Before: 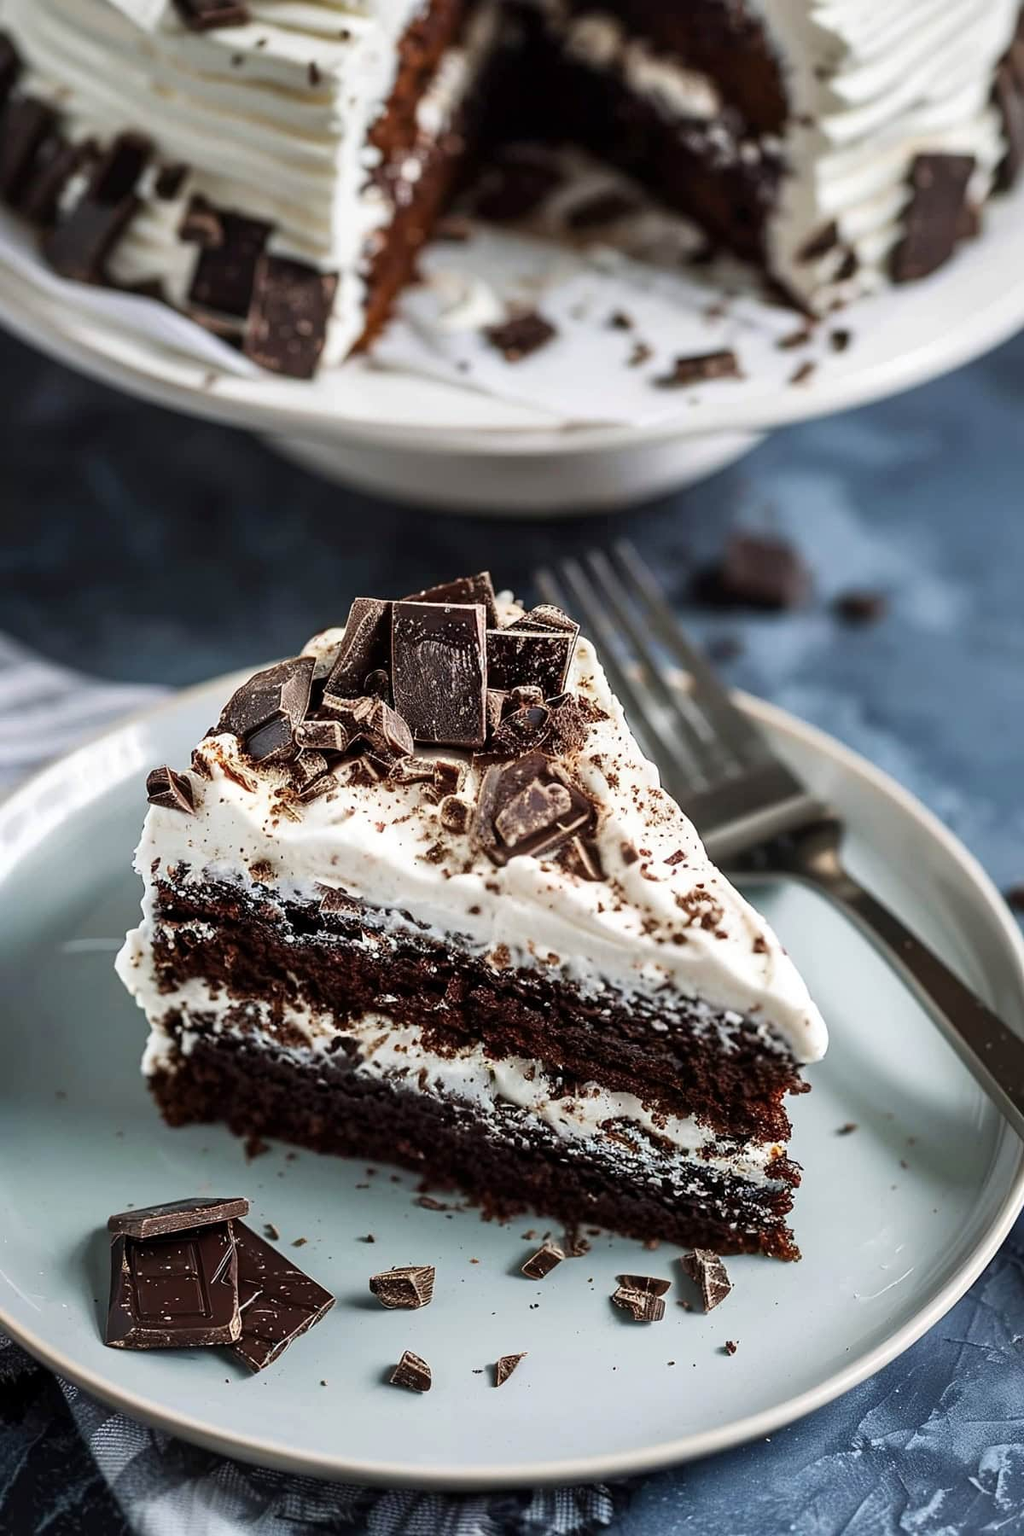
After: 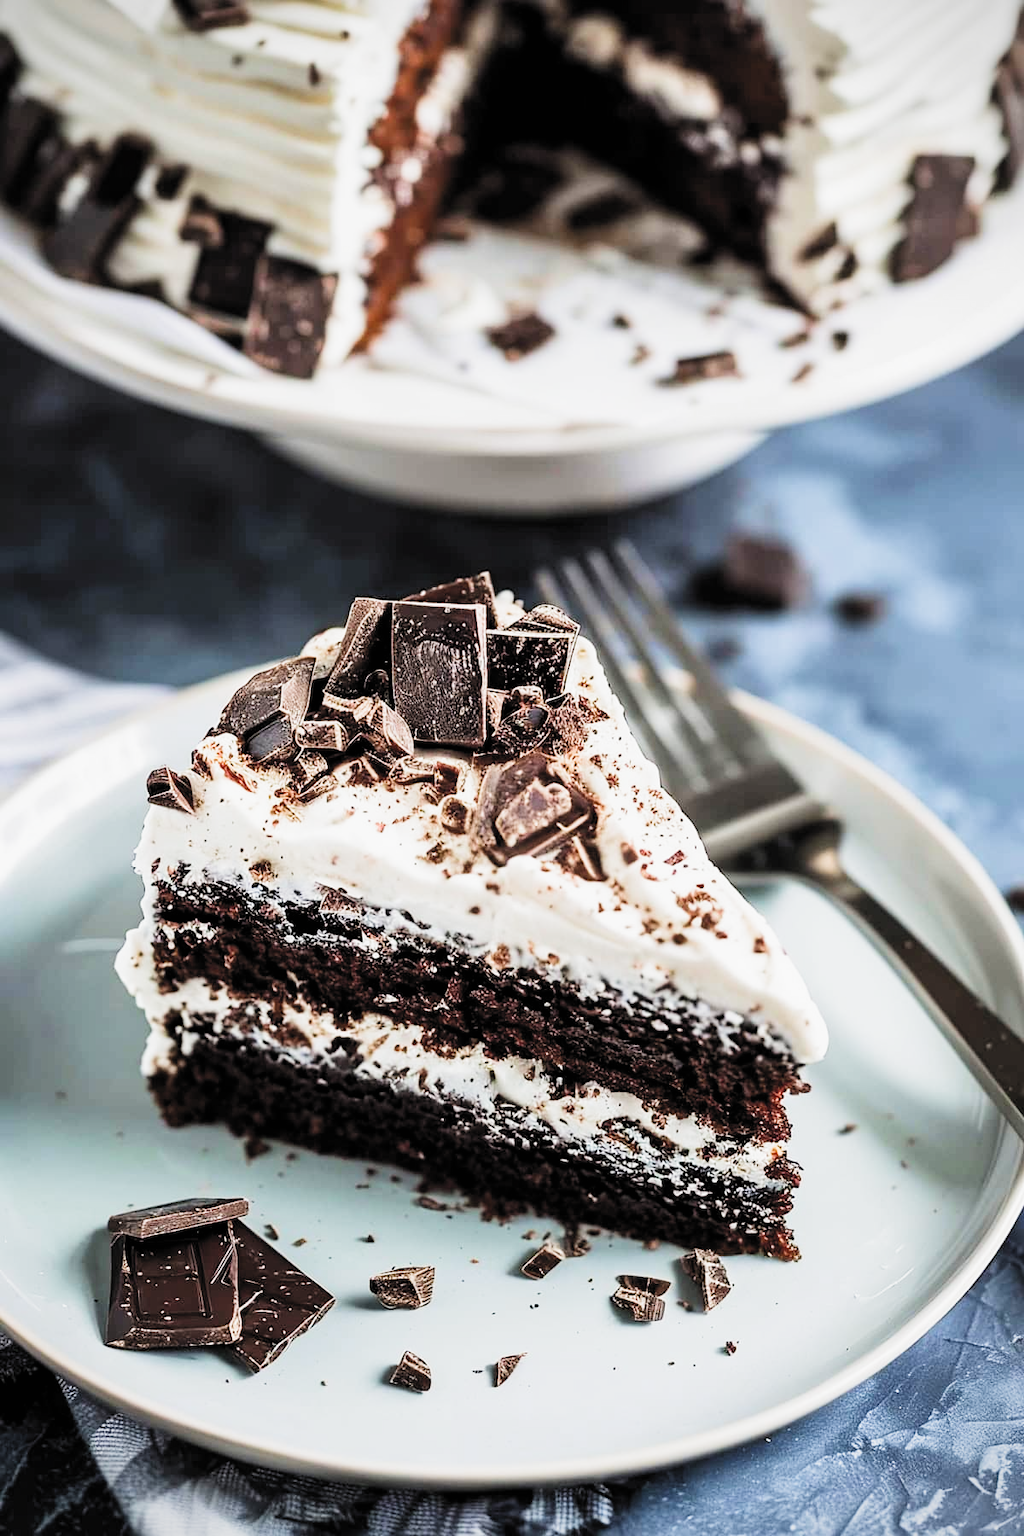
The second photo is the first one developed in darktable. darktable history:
vignetting: fall-off start 91.89%, brightness -0.41, saturation -0.301
contrast brightness saturation: contrast 0.204, brightness 0.153, saturation 0.141
exposure: black level correction 0, exposure 0.595 EV, compensate highlight preservation false
filmic rgb: black relative exposure -5.83 EV, white relative exposure 3.39 EV, hardness 3.69, color science v5 (2021), contrast in shadows safe, contrast in highlights safe
